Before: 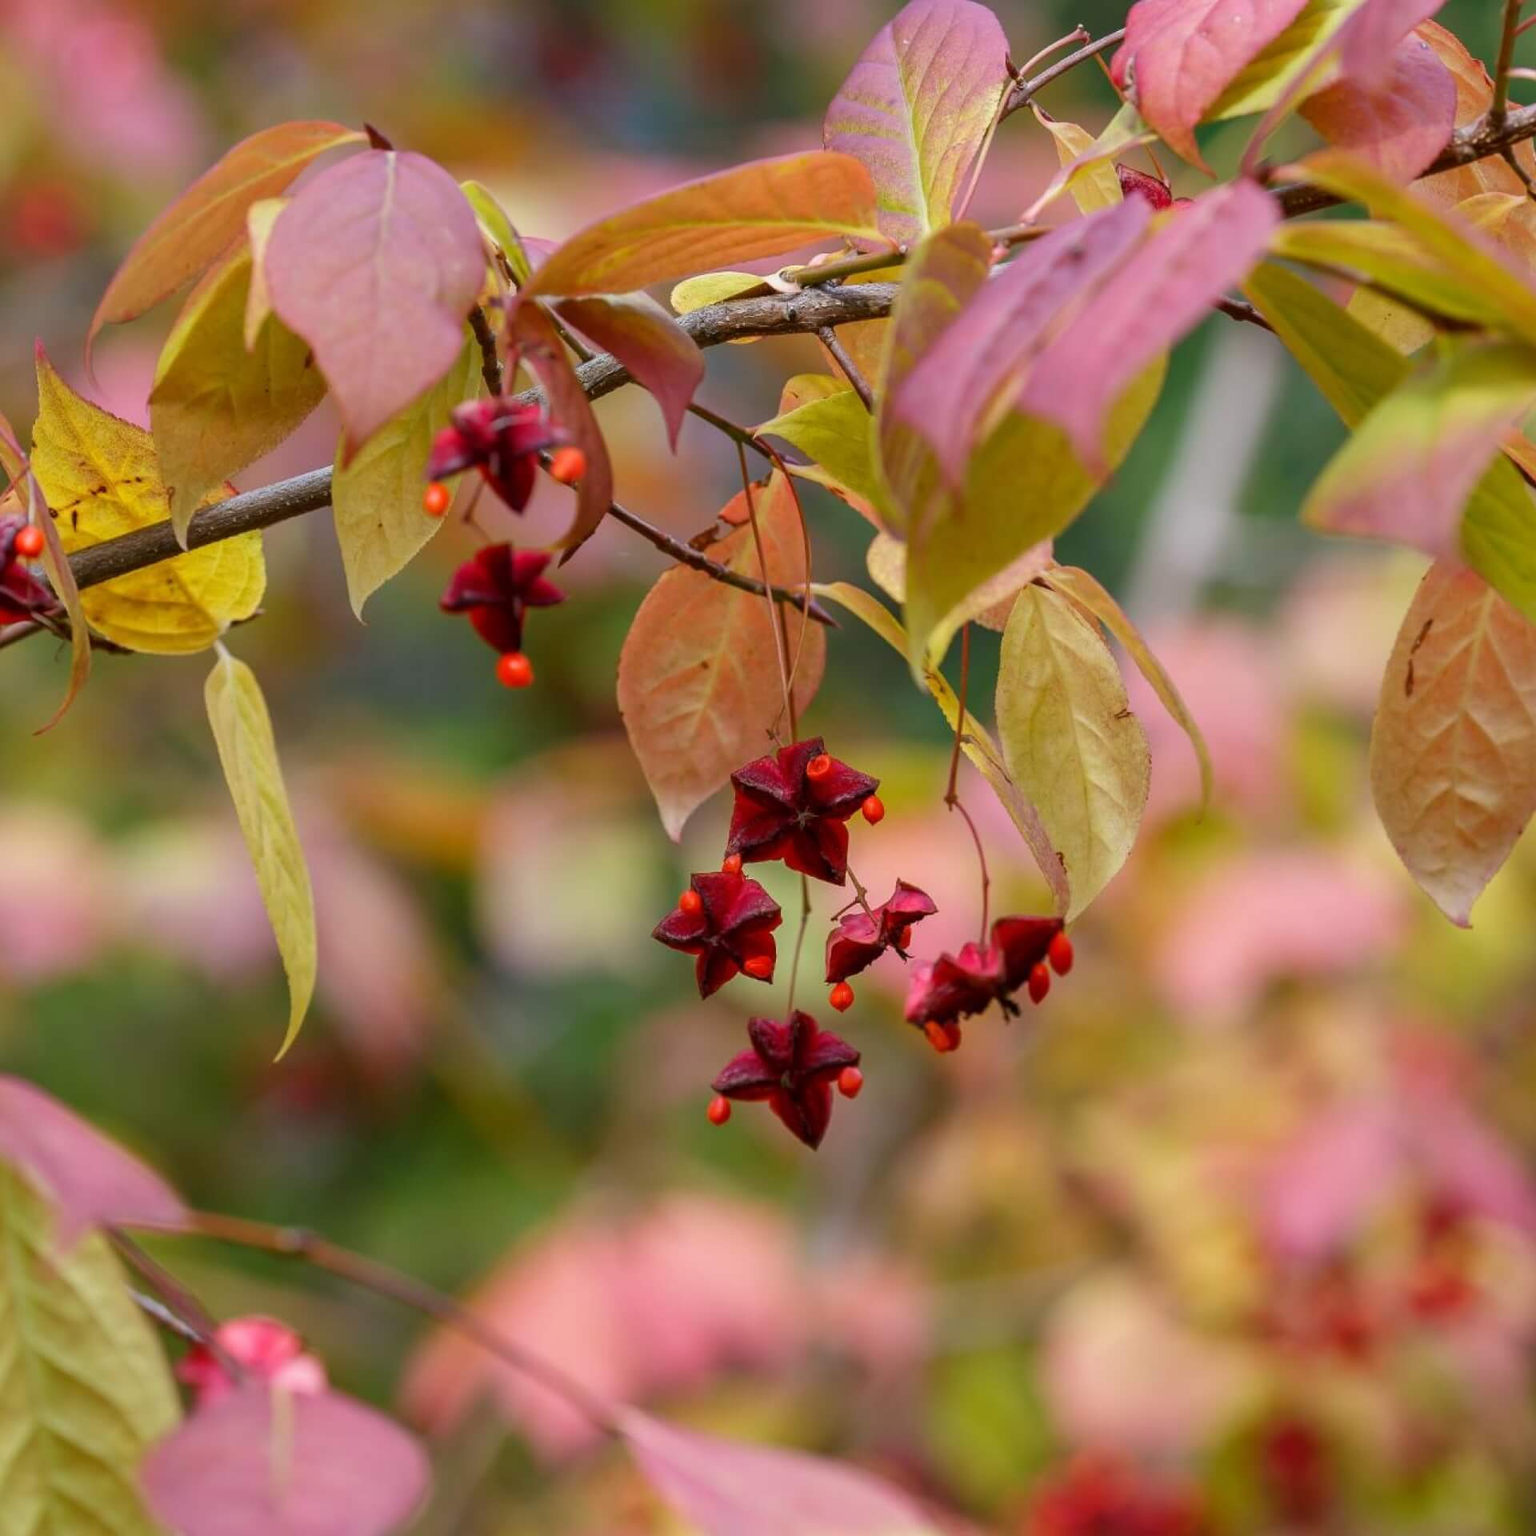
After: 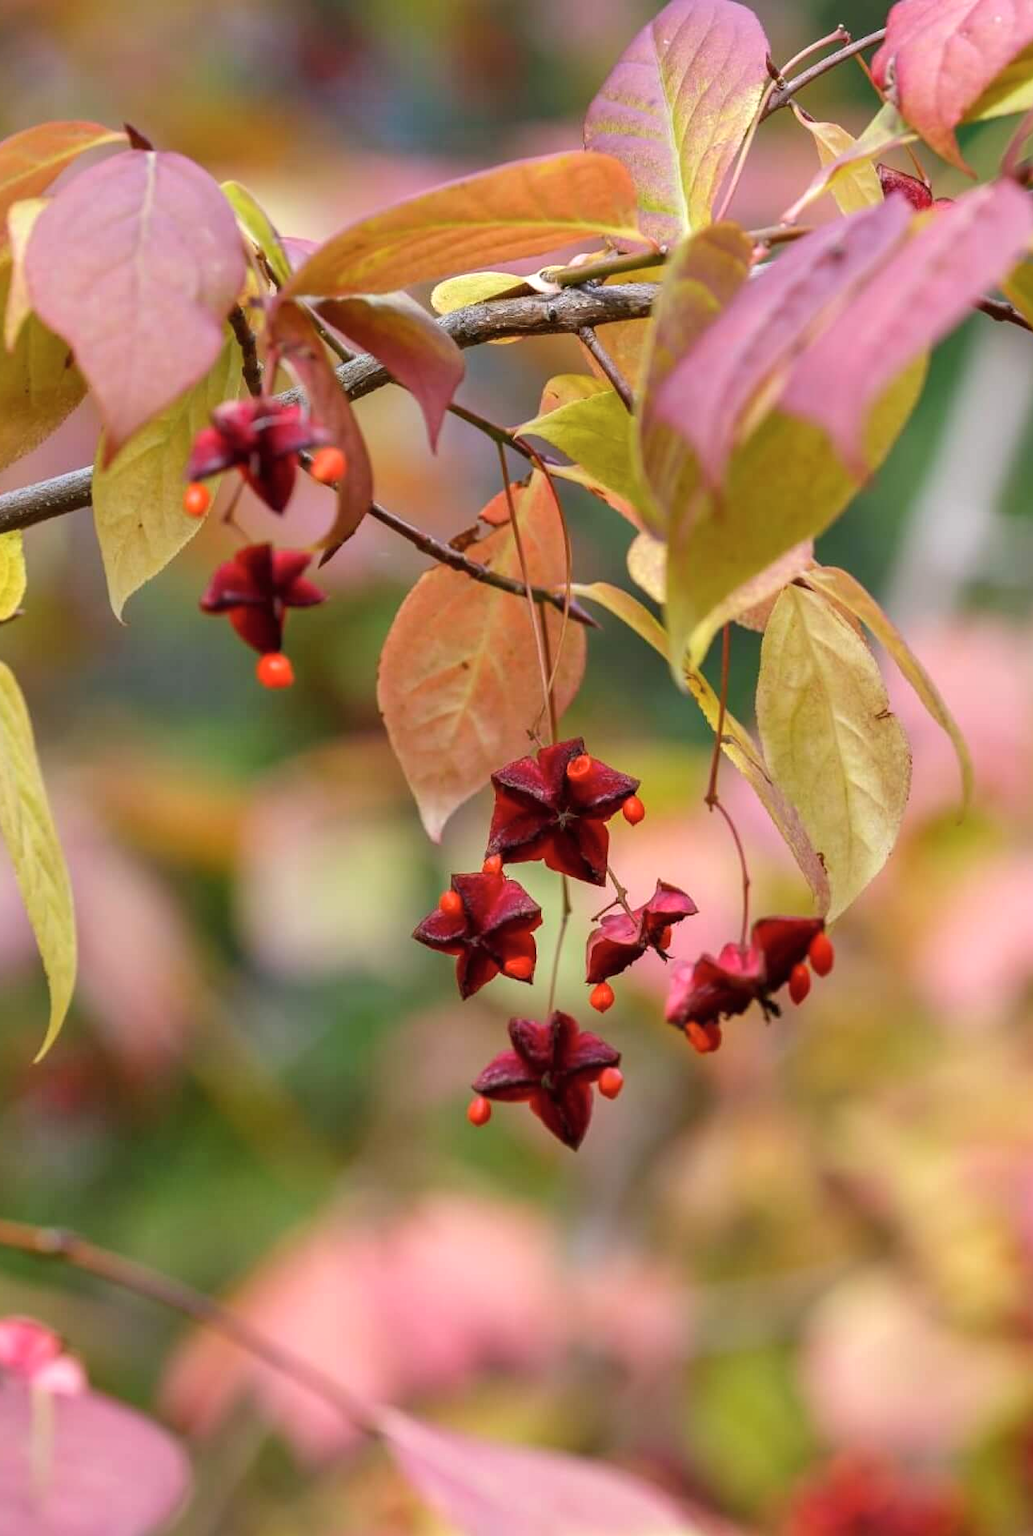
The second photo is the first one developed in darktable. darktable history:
crop and rotate: left 15.659%, right 17.085%
shadows and highlights: radius 112.82, shadows 51.14, white point adjustment 9.04, highlights -5.8, soften with gaussian
